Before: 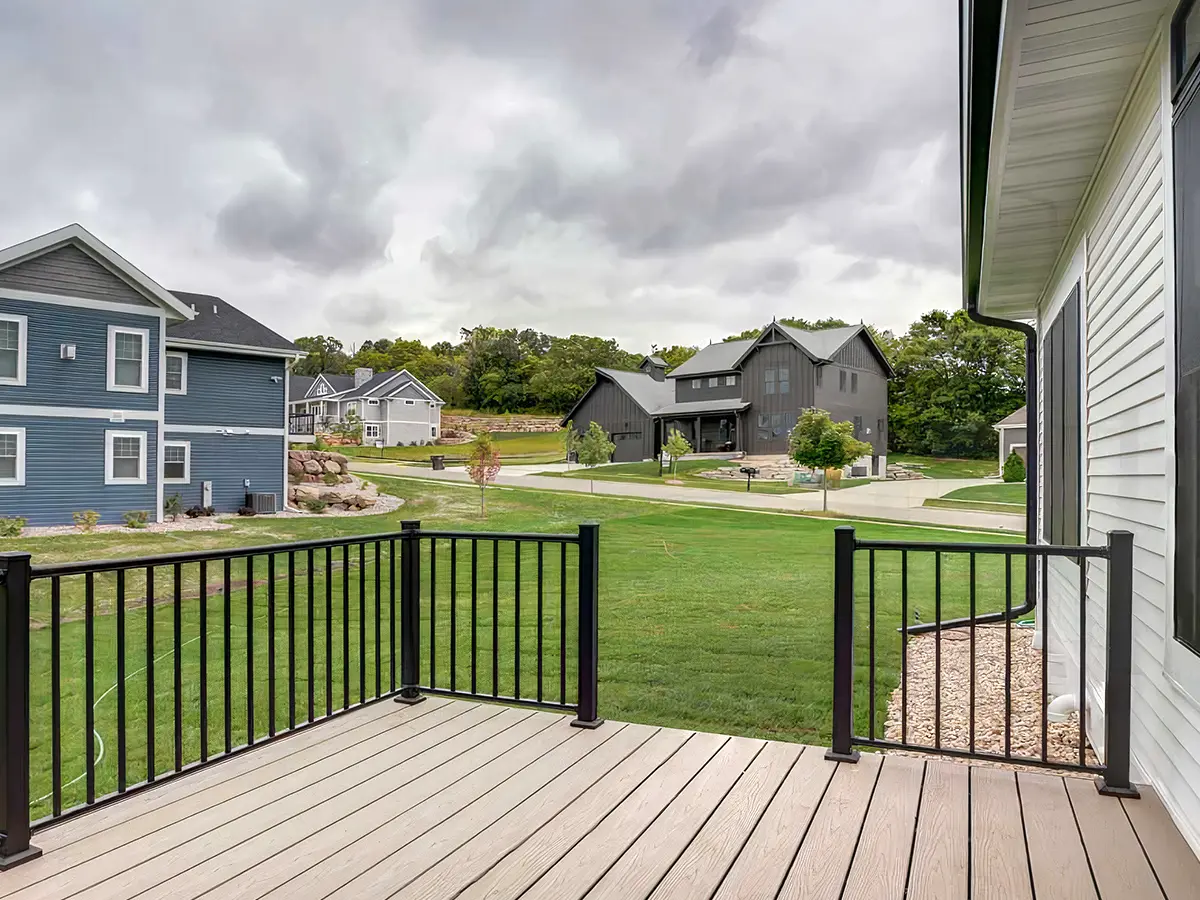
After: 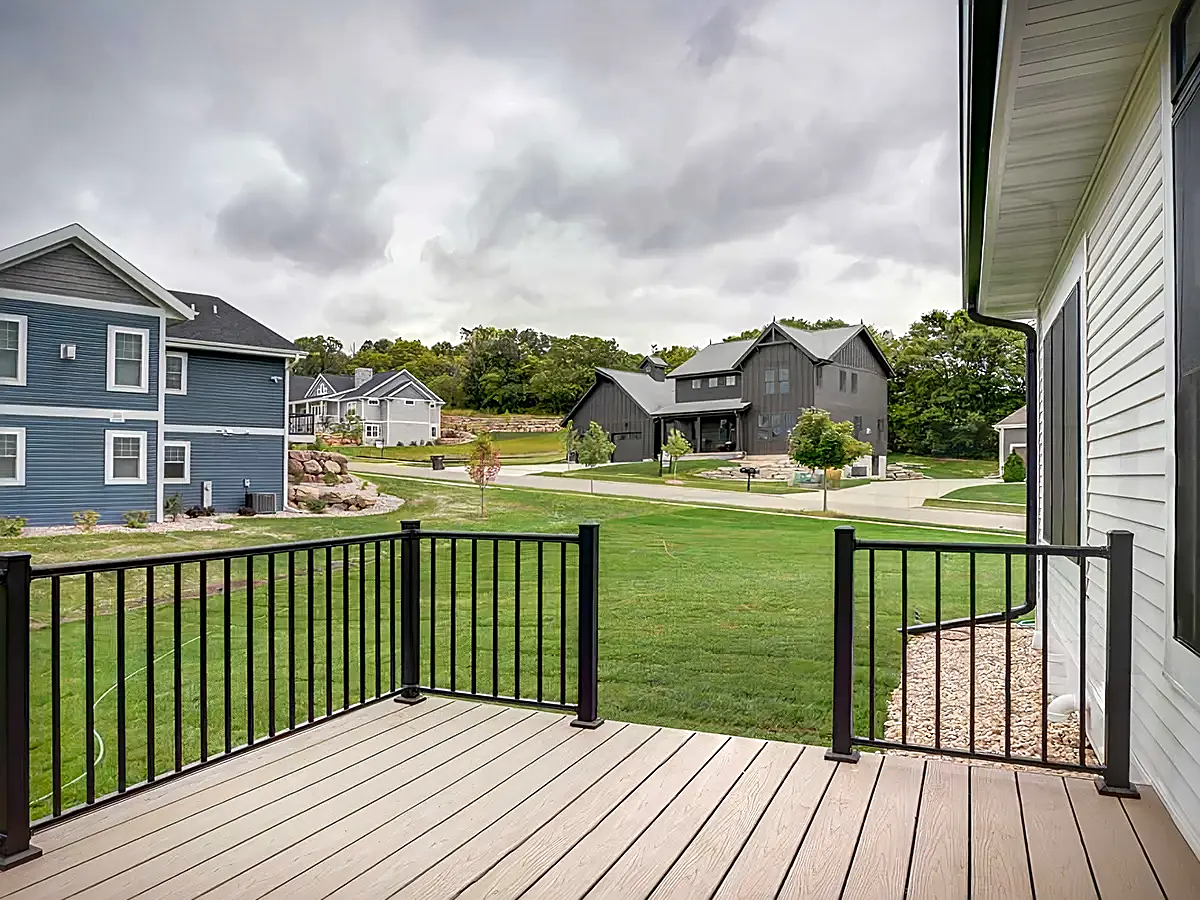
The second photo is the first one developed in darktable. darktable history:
contrast brightness saturation: contrast 0.08, saturation 0.02
sharpen: on, module defaults
vignetting: fall-off start 88.53%, fall-off radius 44.2%, saturation 0.376, width/height ratio 1.161
